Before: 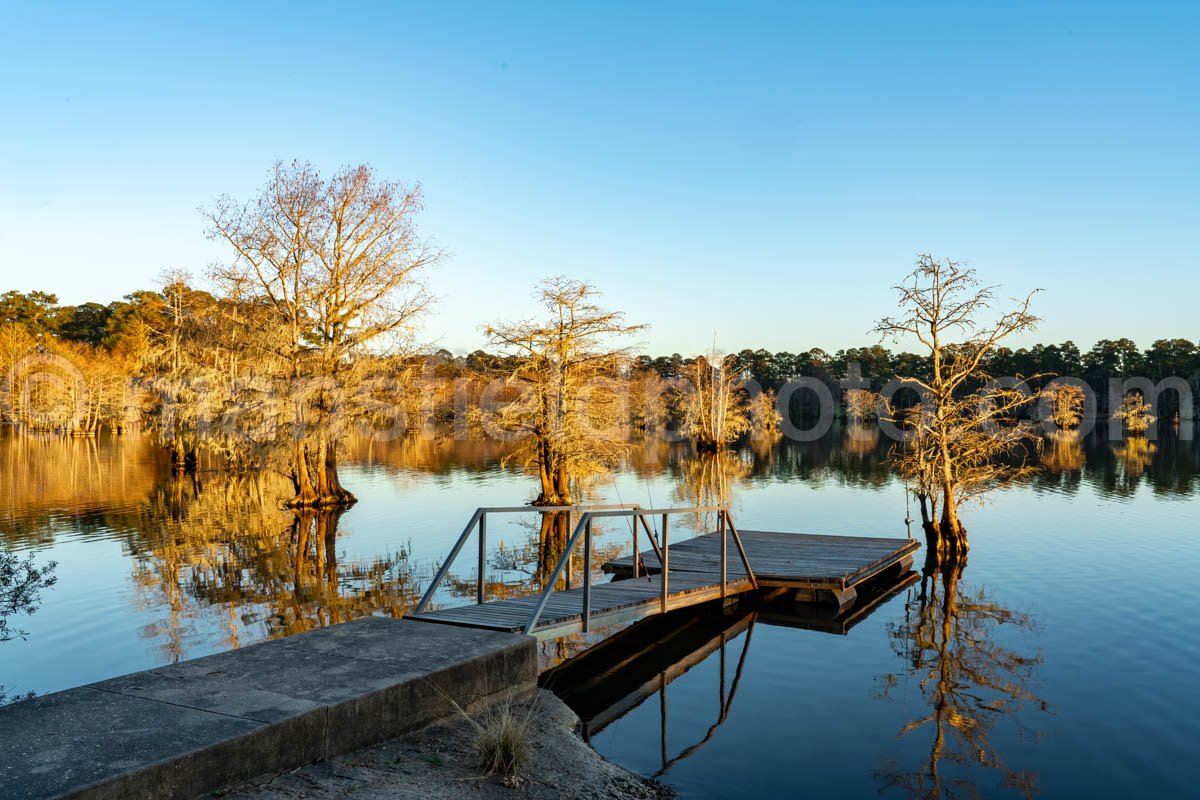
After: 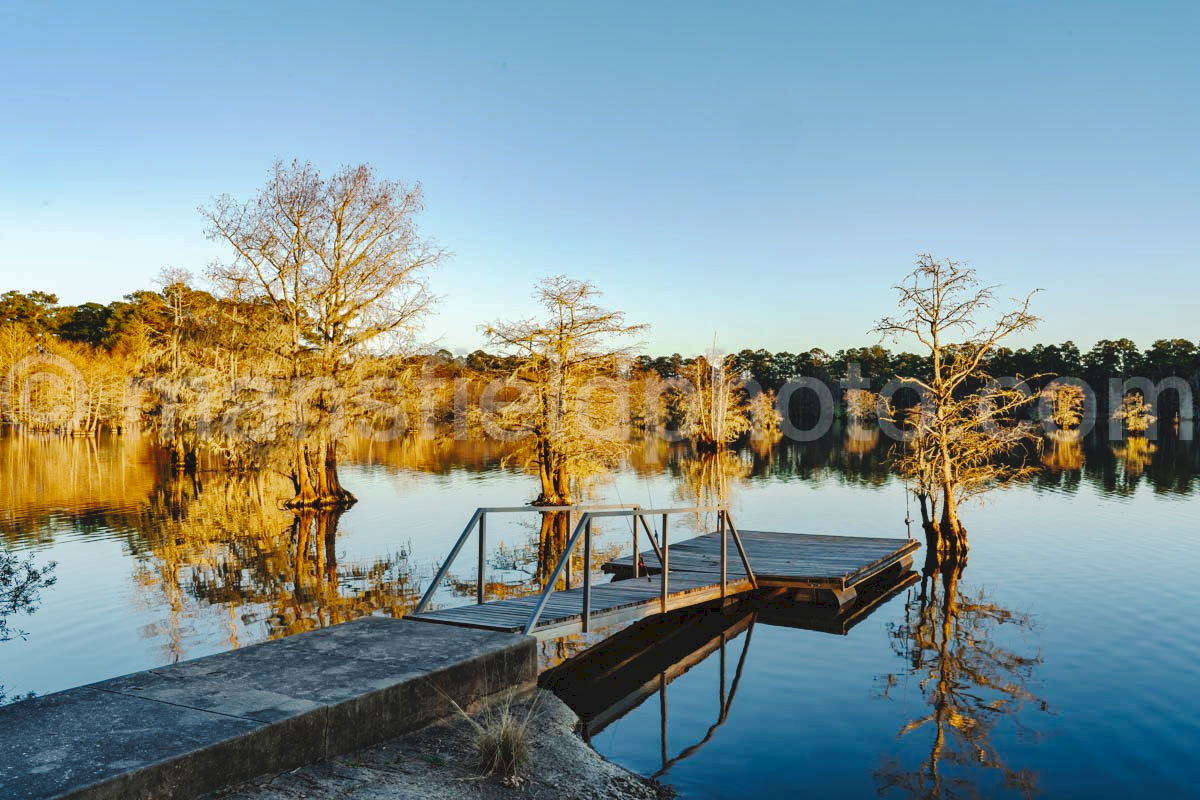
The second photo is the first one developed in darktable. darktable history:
shadows and highlights: radius 132.15, soften with gaussian
tone curve: curves: ch0 [(0, 0) (0.003, 0.077) (0.011, 0.08) (0.025, 0.083) (0.044, 0.095) (0.069, 0.106) (0.1, 0.12) (0.136, 0.144) (0.177, 0.185) (0.224, 0.231) (0.277, 0.297) (0.335, 0.382) (0.399, 0.471) (0.468, 0.553) (0.543, 0.623) (0.623, 0.689) (0.709, 0.75) (0.801, 0.81) (0.898, 0.873) (1, 1)], preserve colors none
base curve: preserve colors none
